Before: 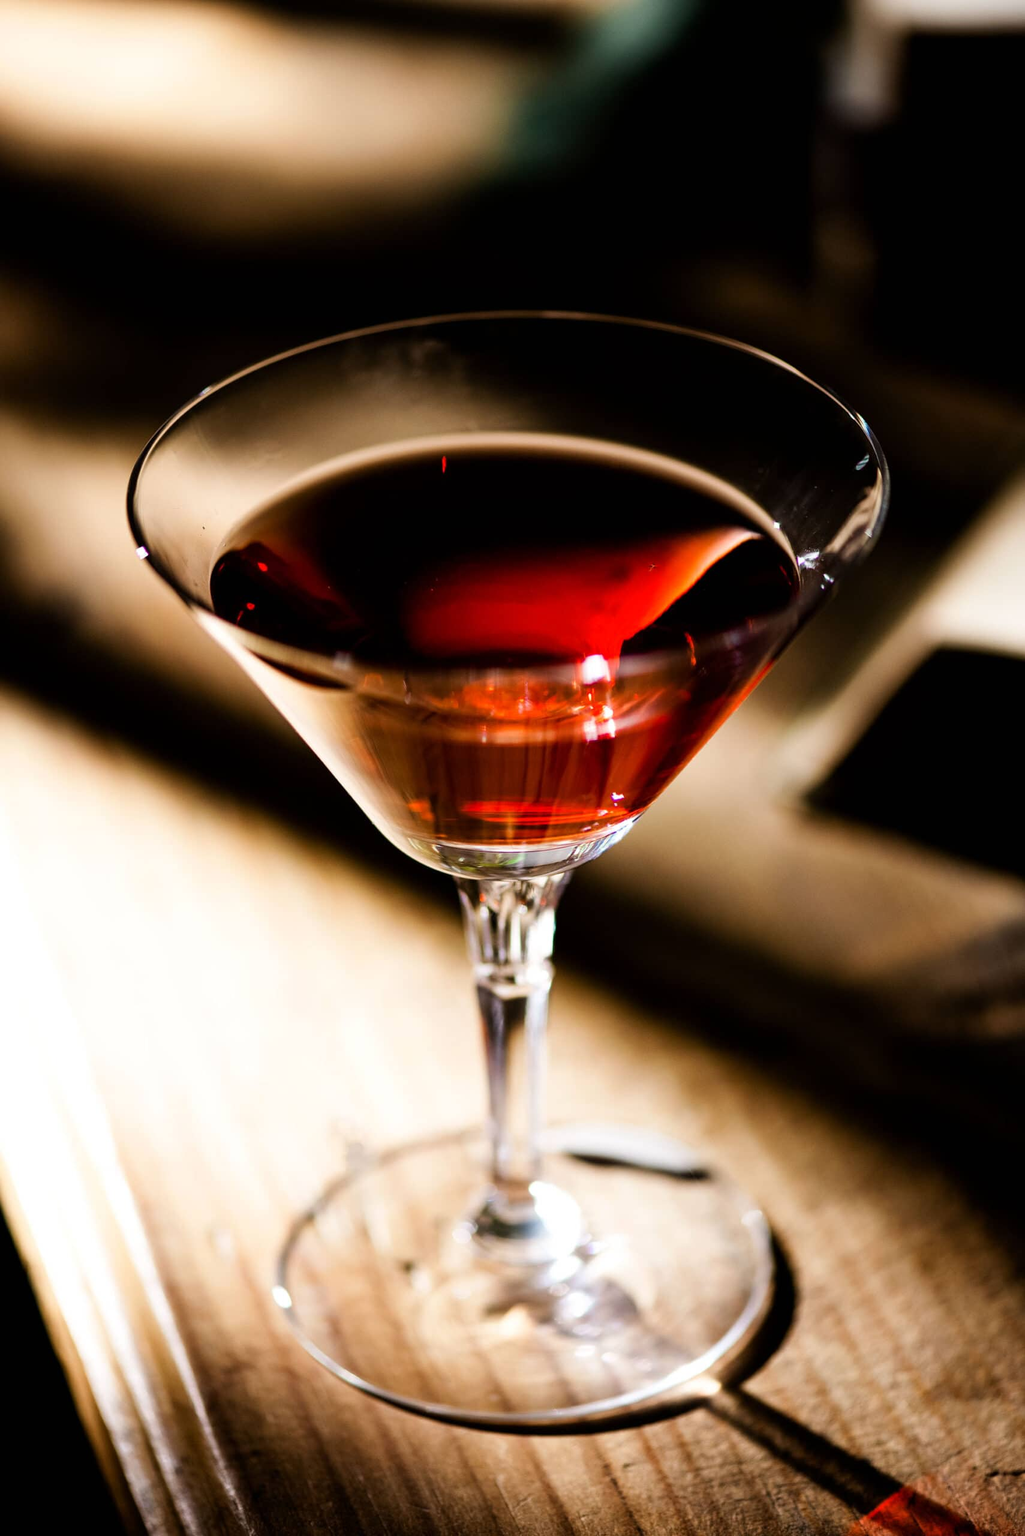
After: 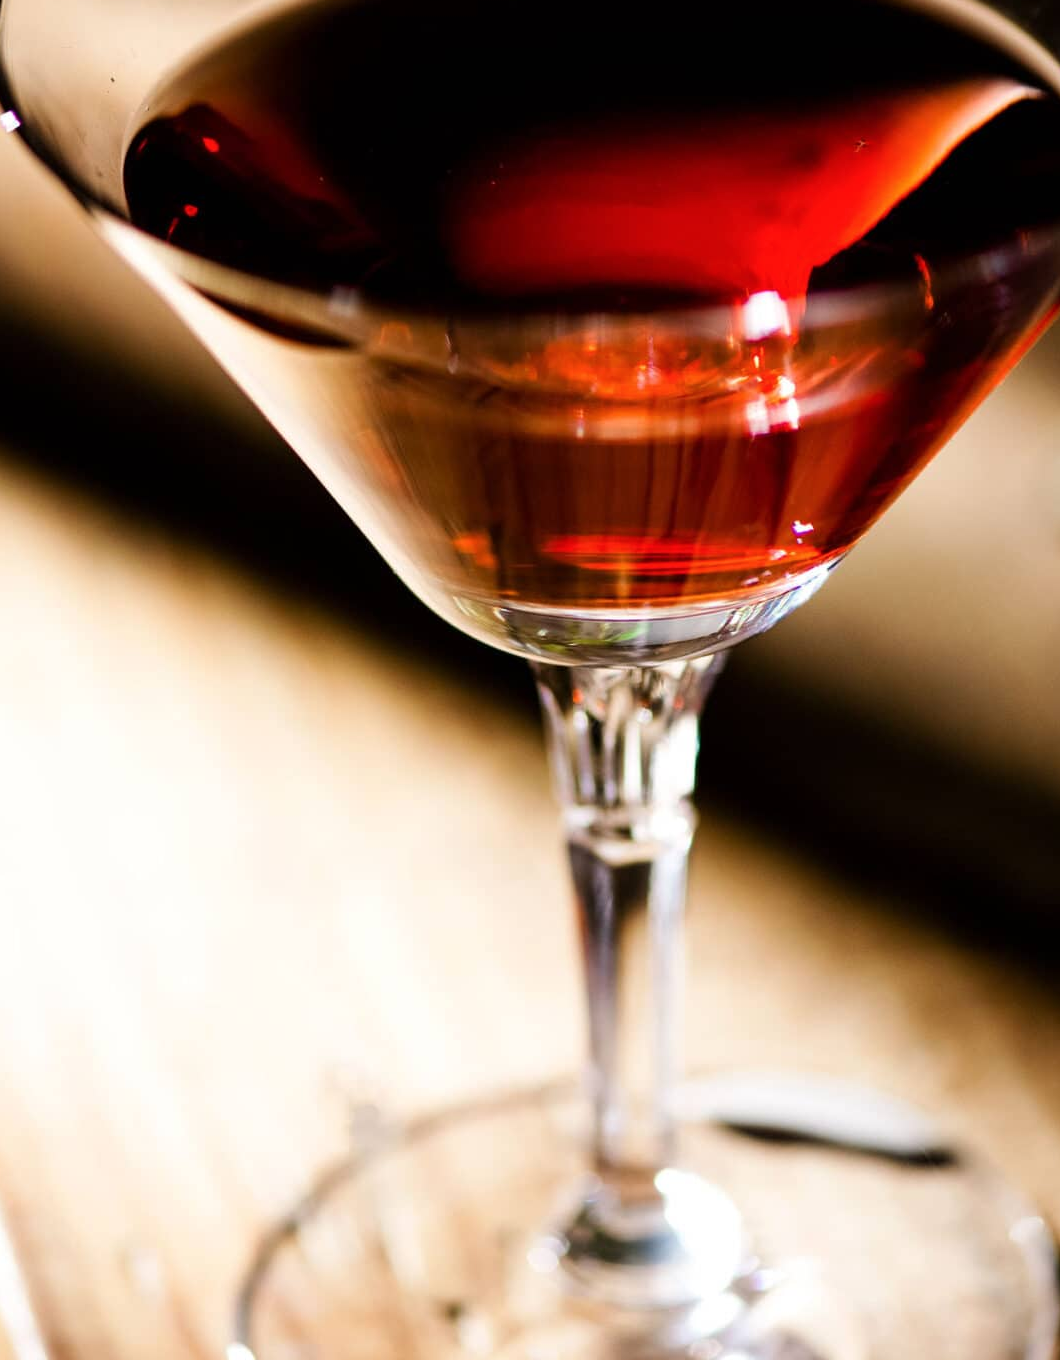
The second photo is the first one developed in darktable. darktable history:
color calibration: illuminant same as pipeline (D50), x 0.346, y 0.359, temperature 5002.42 K
crop: left 13.312%, top 31.28%, right 24.627%, bottom 15.582%
